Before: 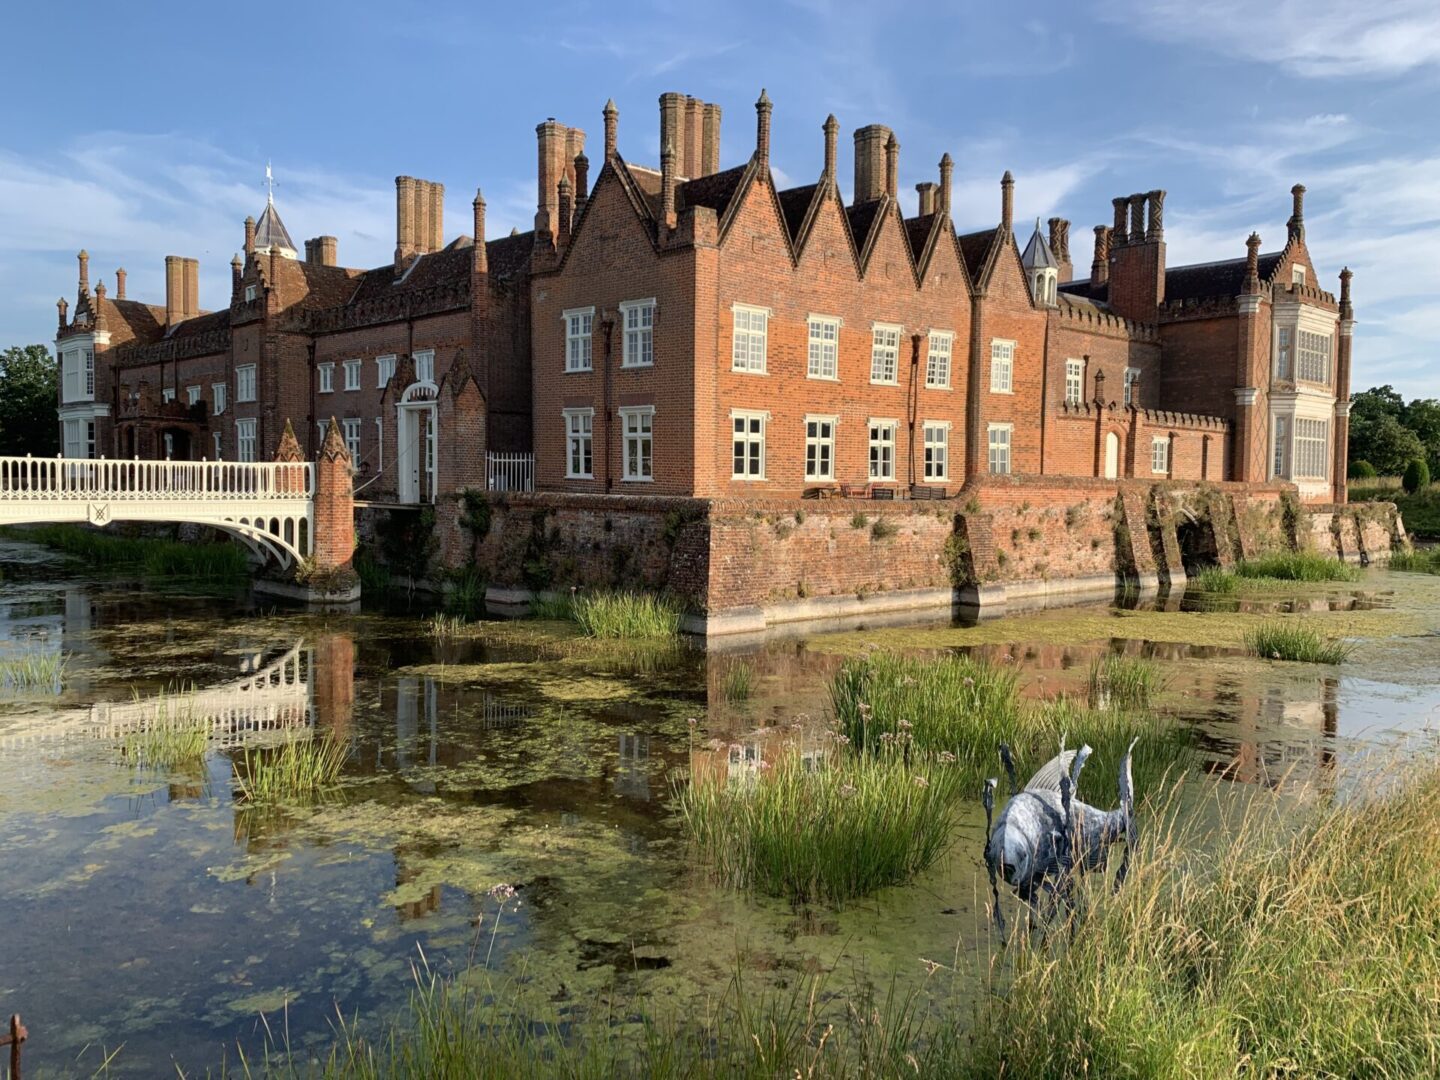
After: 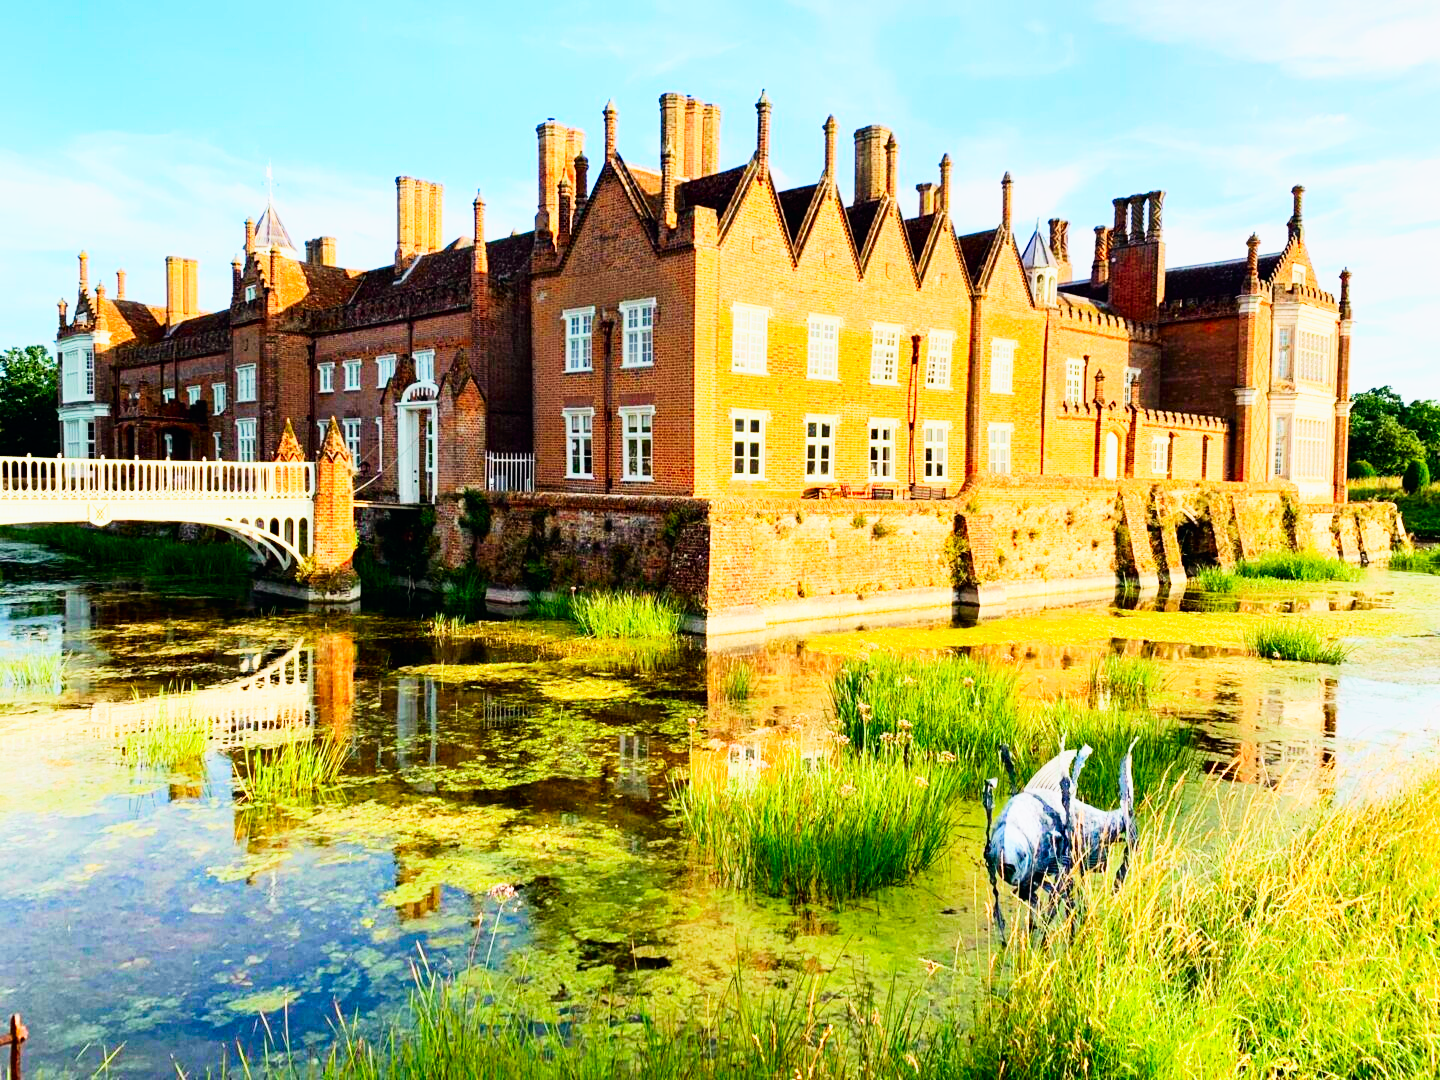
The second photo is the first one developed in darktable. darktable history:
color balance rgb: perceptual saturation grading › global saturation 30.472%, contrast -9.963%
color calibration: x 0.342, y 0.355, temperature 5137.5 K
base curve: curves: ch0 [(0, 0) (0.007, 0.004) (0.027, 0.03) (0.046, 0.07) (0.207, 0.54) (0.442, 0.872) (0.673, 0.972) (1, 1)], preserve colors none
tone curve: curves: ch0 [(0, 0) (0.051, 0.03) (0.096, 0.071) (0.243, 0.246) (0.461, 0.515) (0.605, 0.692) (0.761, 0.85) (0.881, 0.933) (1, 0.984)]; ch1 [(0, 0) (0.1, 0.038) (0.318, 0.243) (0.431, 0.384) (0.488, 0.475) (0.499, 0.499) (0.534, 0.546) (0.567, 0.592) (0.601, 0.632) (0.734, 0.809) (1, 1)]; ch2 [(0, 0) (0.297, 0.257) (0.414, 0.379) (0.453, 0.45) (0.479, 0.483) (0.504, 0.499) (0.52, 0.519) (0.541, 0.554) (0.614, 0.652) (0.817, 0.874) (1, 1)], color space Lab, independent channels, preserve colors none
